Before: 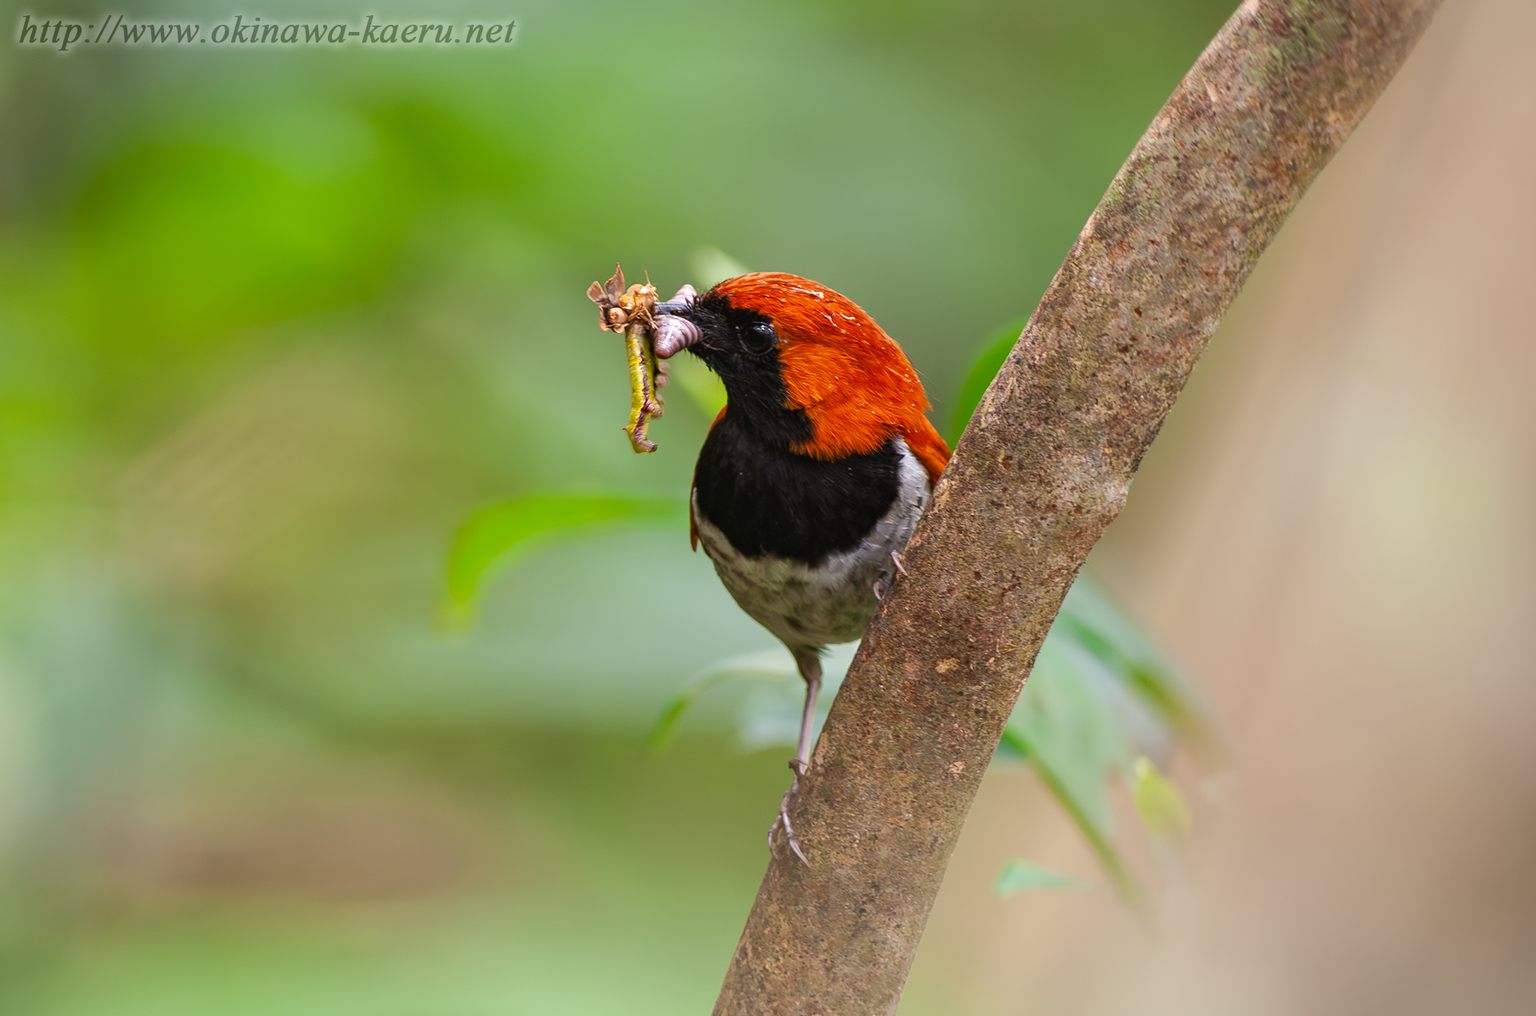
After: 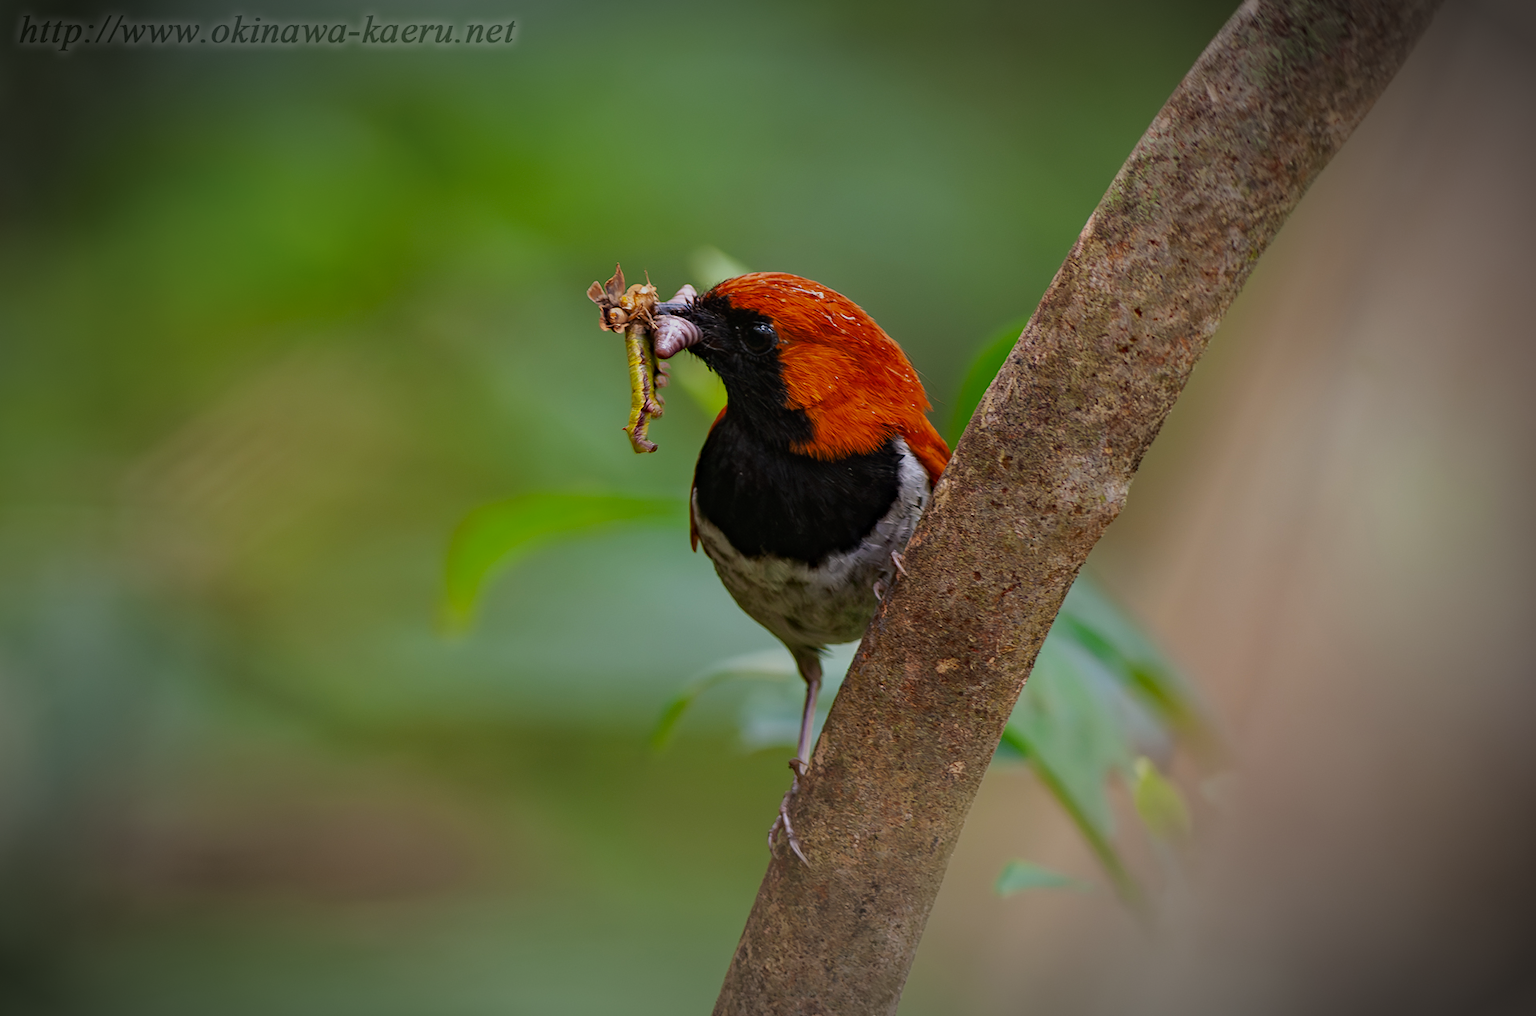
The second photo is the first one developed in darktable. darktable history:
vignetting: fall-off start 67.5%, fall-off radius 67.23%, brightness -0.813, automatic ratio true
exposure: black level correction 0, exposure -0.721 EV, compensate highlight preservation false
haze removal: strength 0.29, distance 0.25, compatibility mode true, adaptive false
